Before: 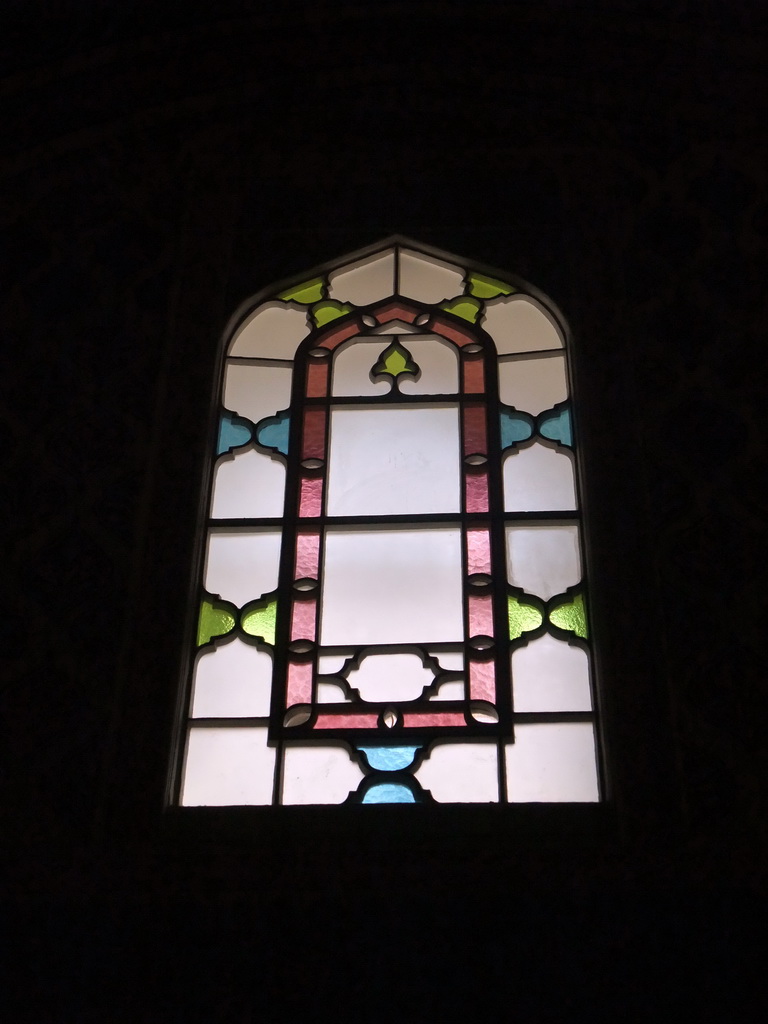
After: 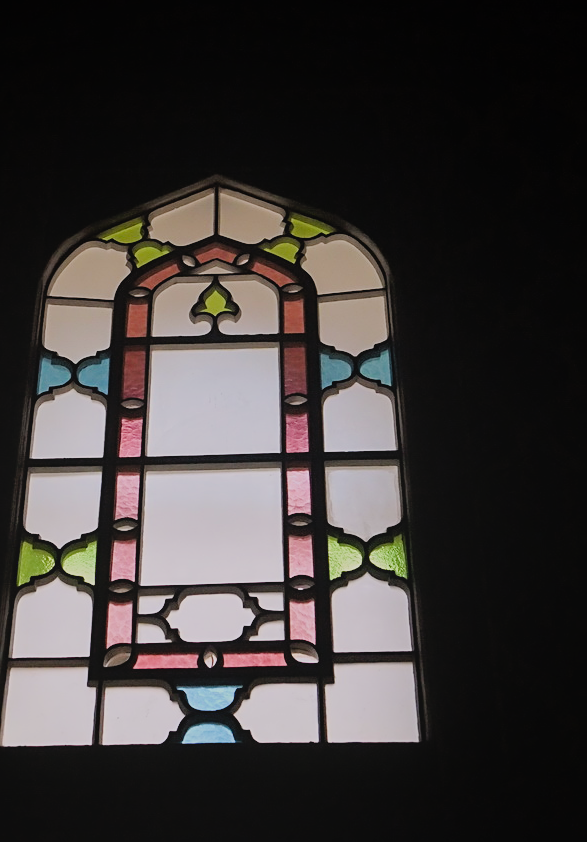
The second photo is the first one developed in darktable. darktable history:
exposure: black level correction 0, exposure 0.898 EV, compensate exposure bias true, compensate highlight preservation false
sharpen: on, module defaults
filmic rgb: black relative exposure -7.42 EV, white relative exposure 4.84 EV, hardness 3.4
crop: left 23.539%, top 5.882%, bottom 11.826%
local contrast: highlights 69%, shadows 67%, detail 82%, midtone range 0.32
